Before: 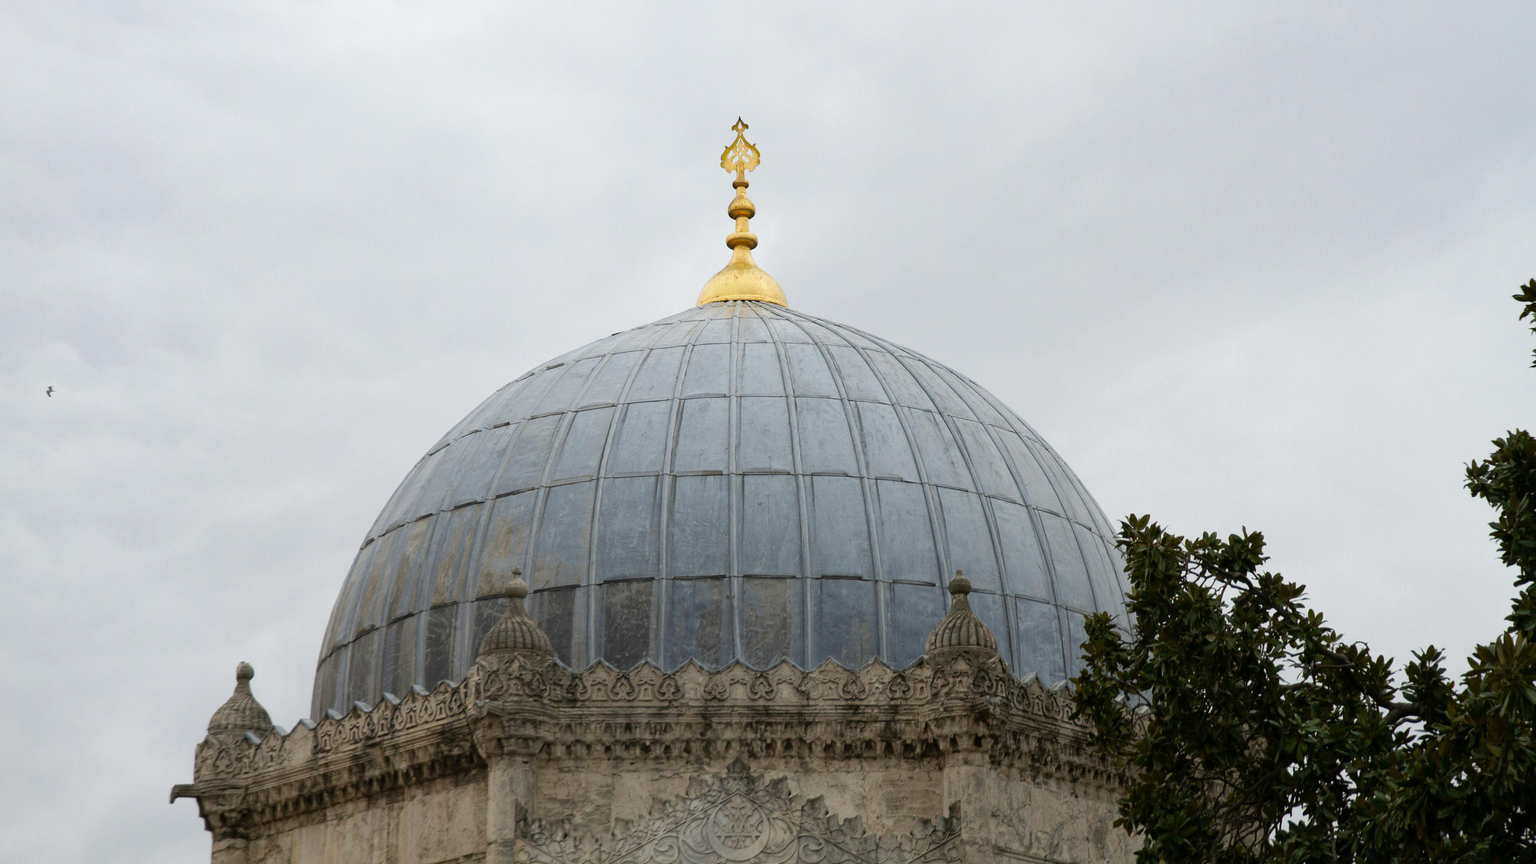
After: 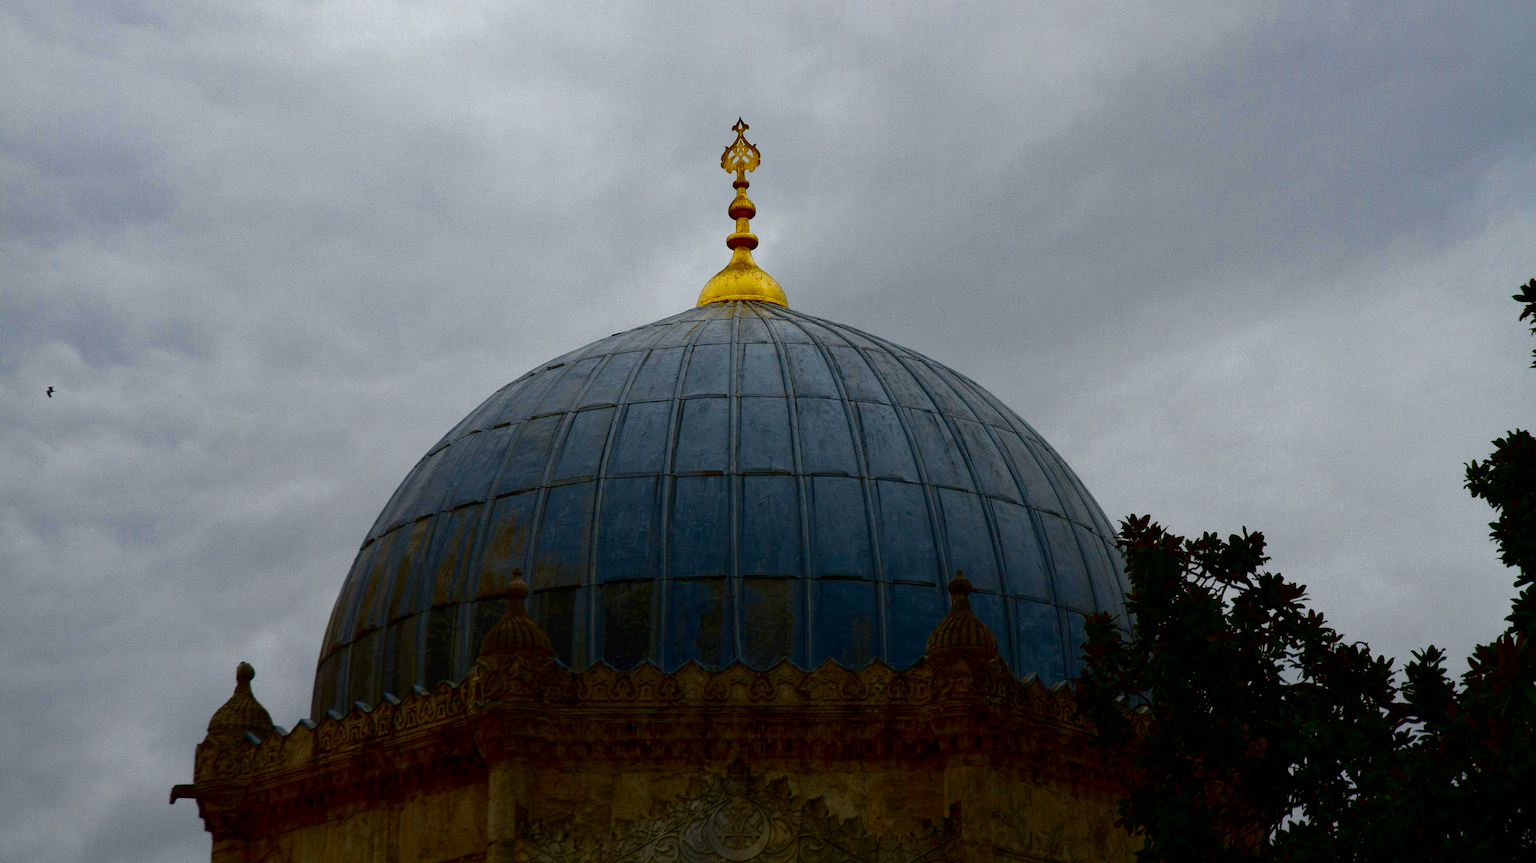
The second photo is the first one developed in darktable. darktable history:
contrast brightness saturation: brightness -0.982, saturation 0.998
